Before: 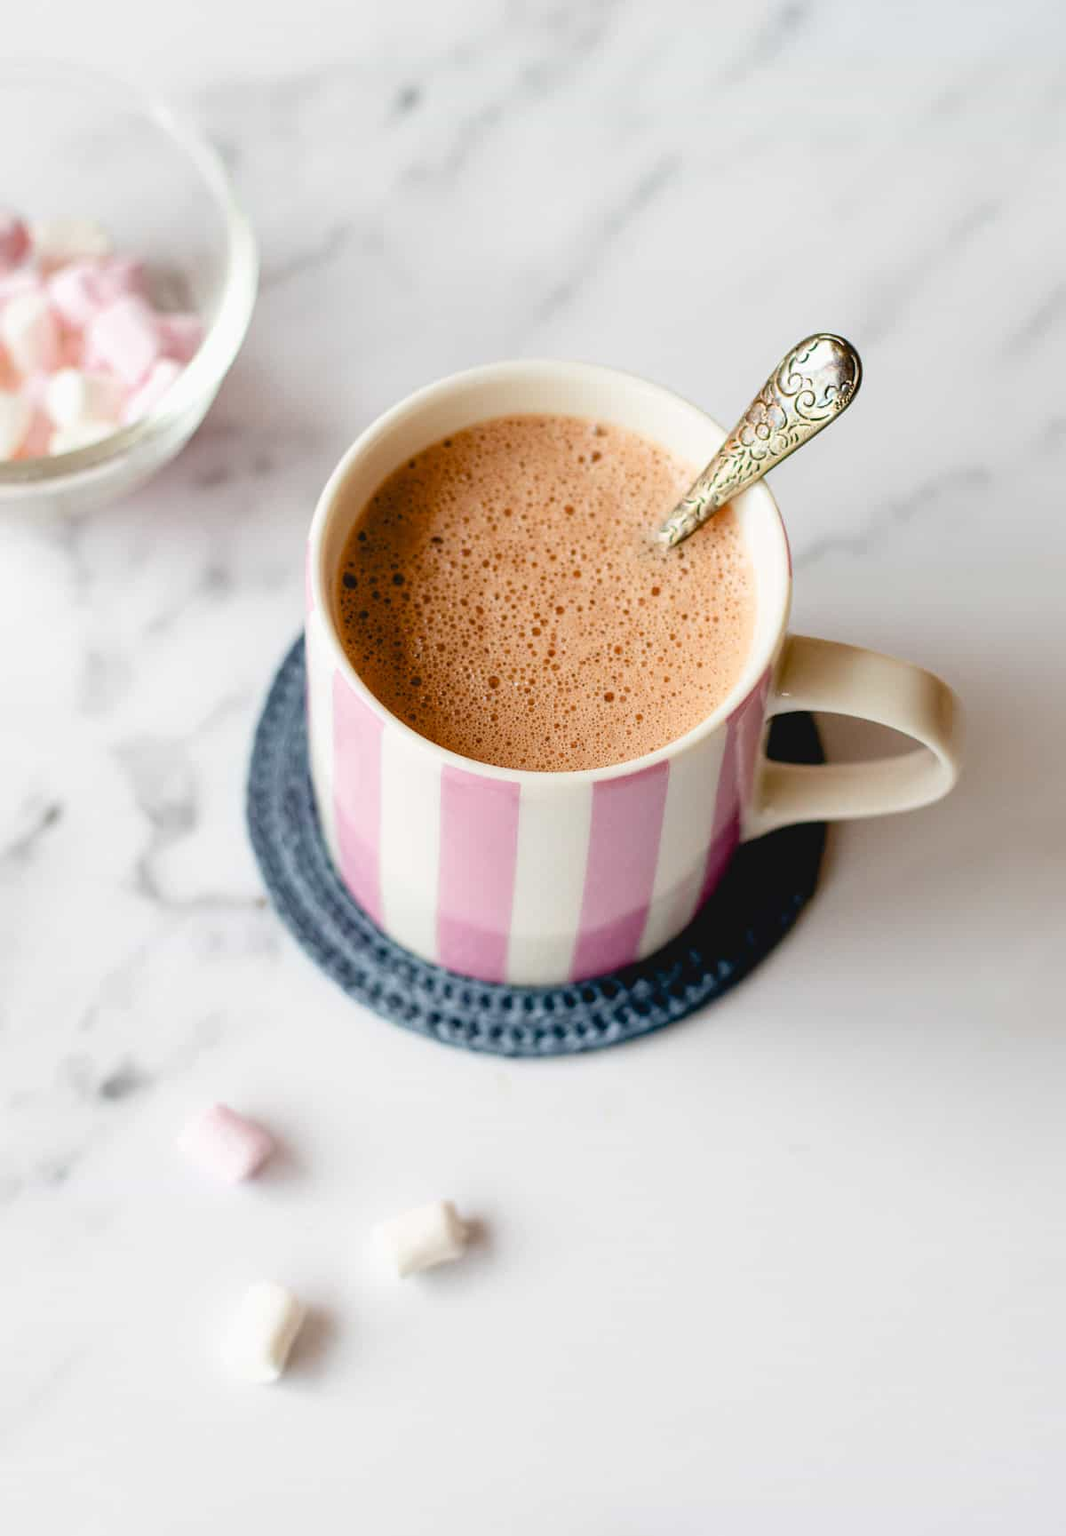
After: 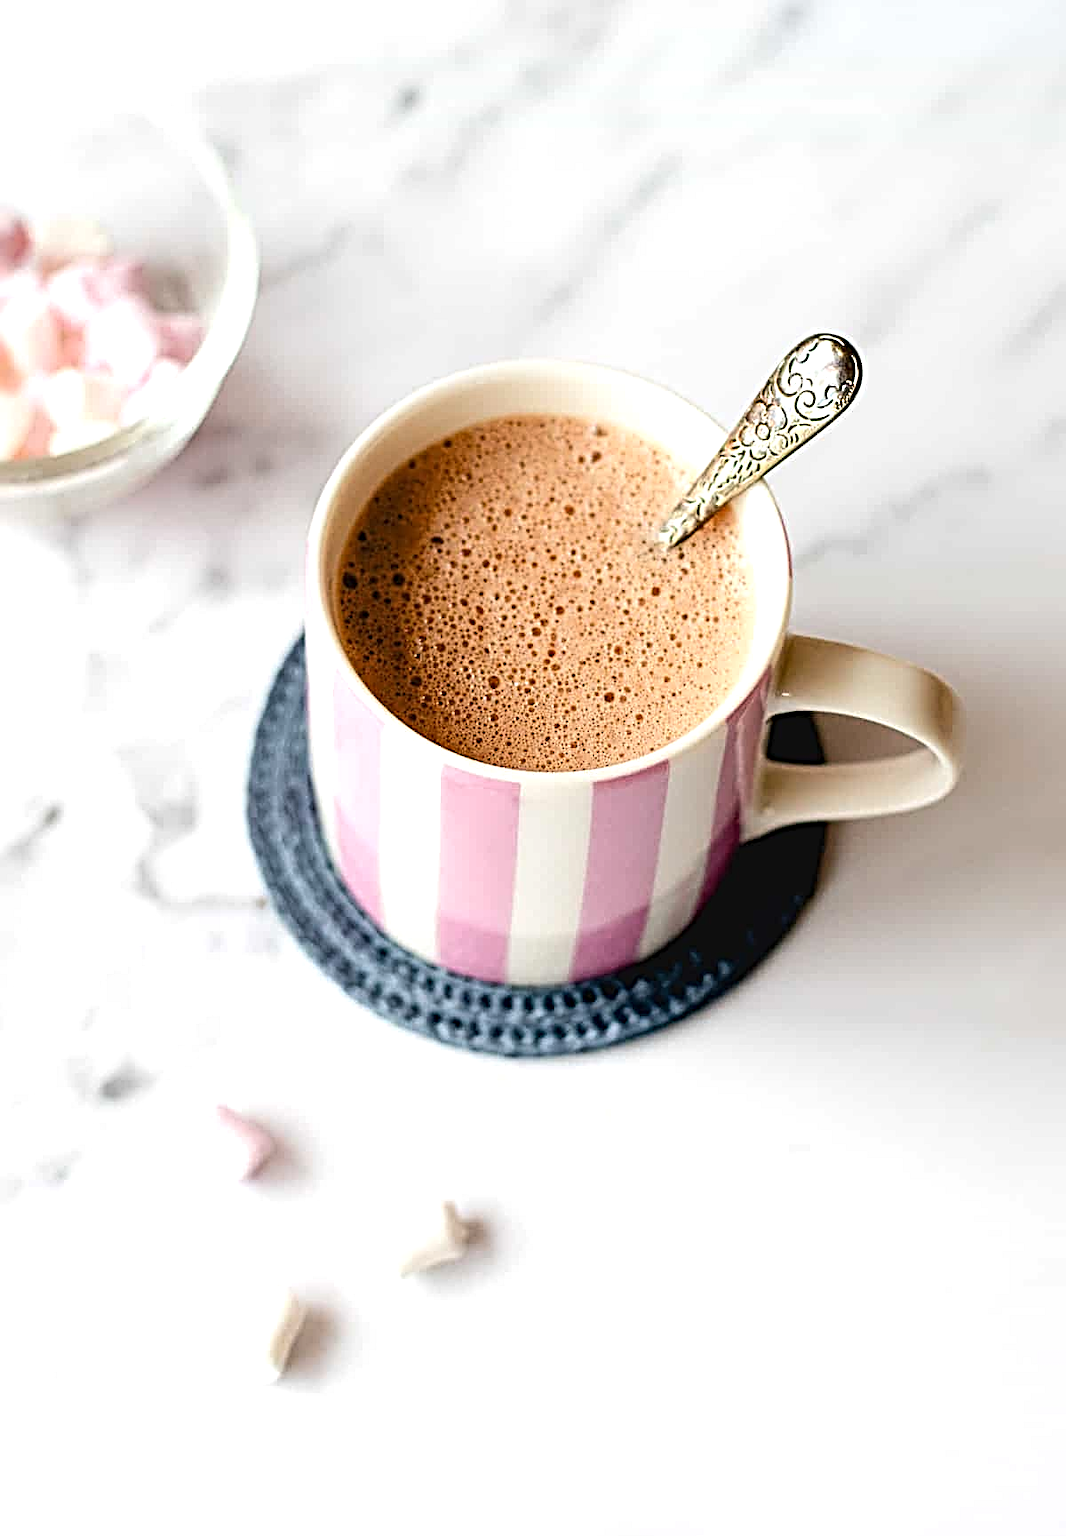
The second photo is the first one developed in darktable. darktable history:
tone equalizer: -8 EV -0.417 EV, -7 EV -0.389 EV, -6 EV -0.333 EV, -5 EV -0.222 EV, -3 EV 0.222 EV, -2 EV 0.333 EV, -1 EV 0.389 EV, +0 EV 0.417 EV, edges refinement/feathering 500, mask exposure compensation -1.57 EV, preserve details no
sharpen: radius 3.69, amount 0.928
